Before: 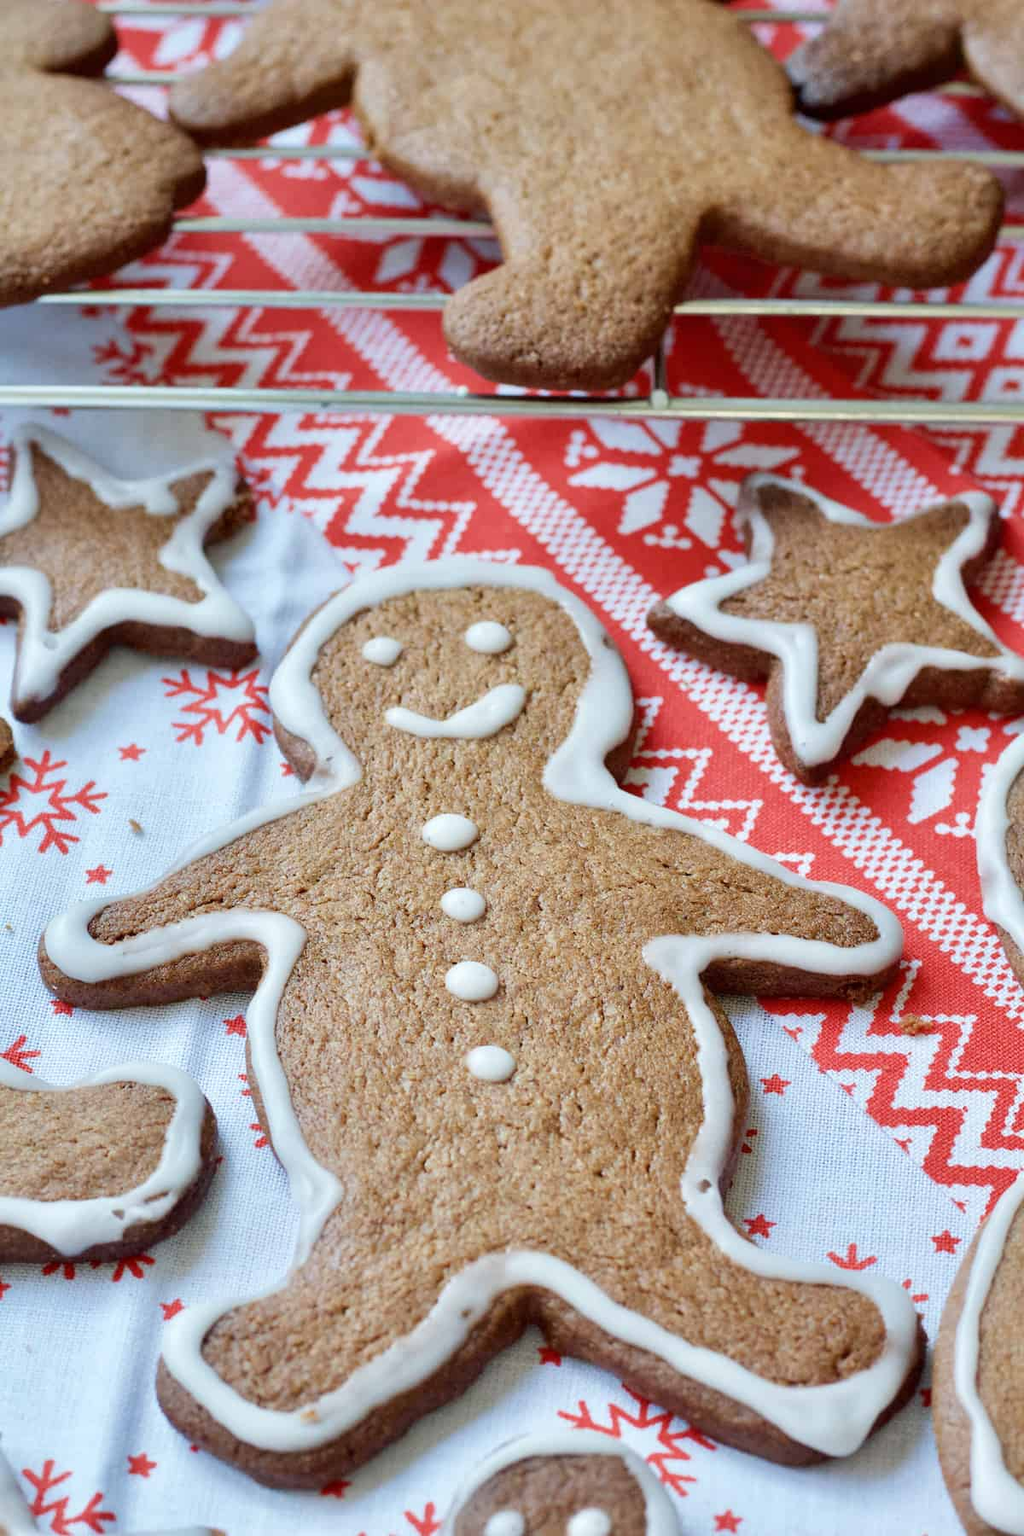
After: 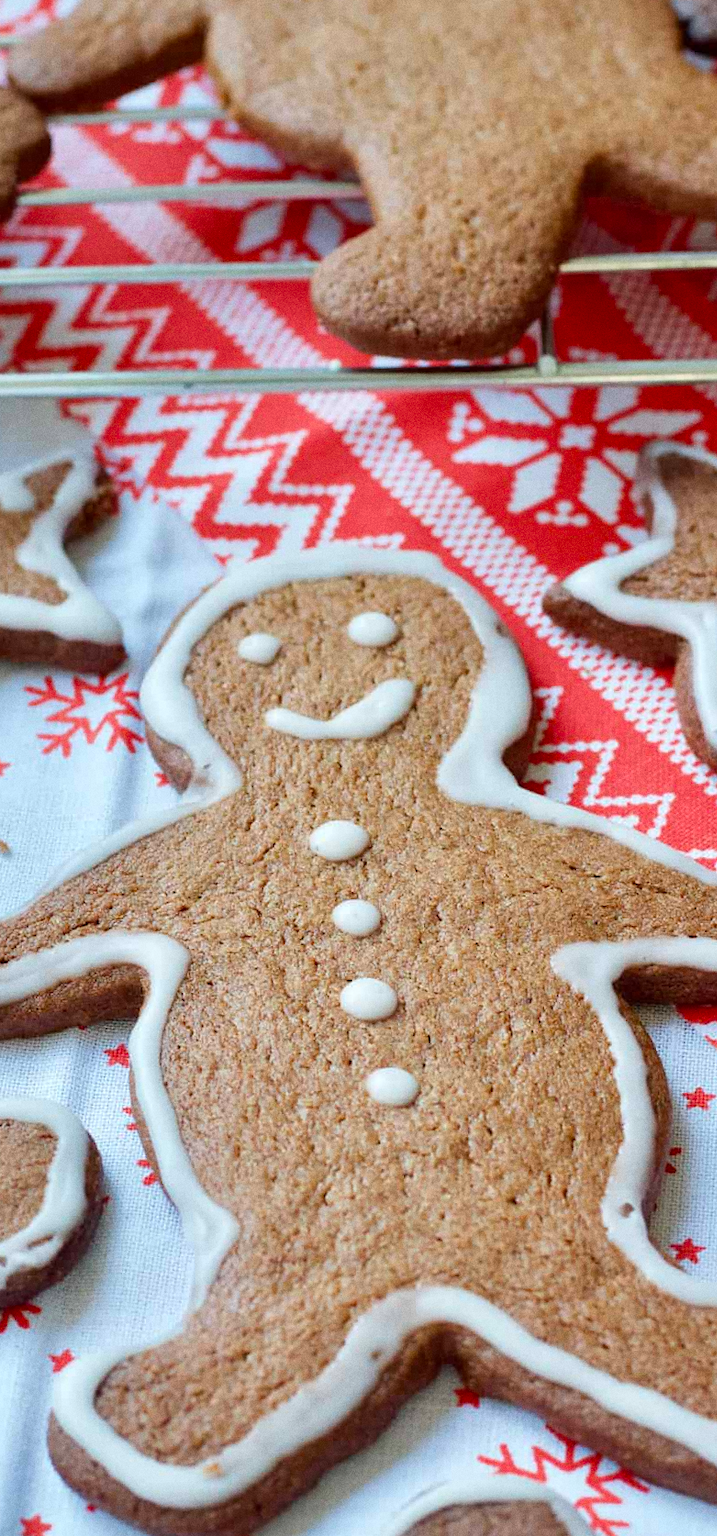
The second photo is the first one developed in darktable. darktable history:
grain: coarseness 0.09 ISO
crop and rotate: left 12.673%, right 20.66%
rotate and perspective: rotation -2.12°, lens shift (vertical) 0.009, lens shift (horizontal) -0.008, automatic cropping original format, crop left 0.036, crop right 0.964, crop top 0.05, crop bottom 0.959
